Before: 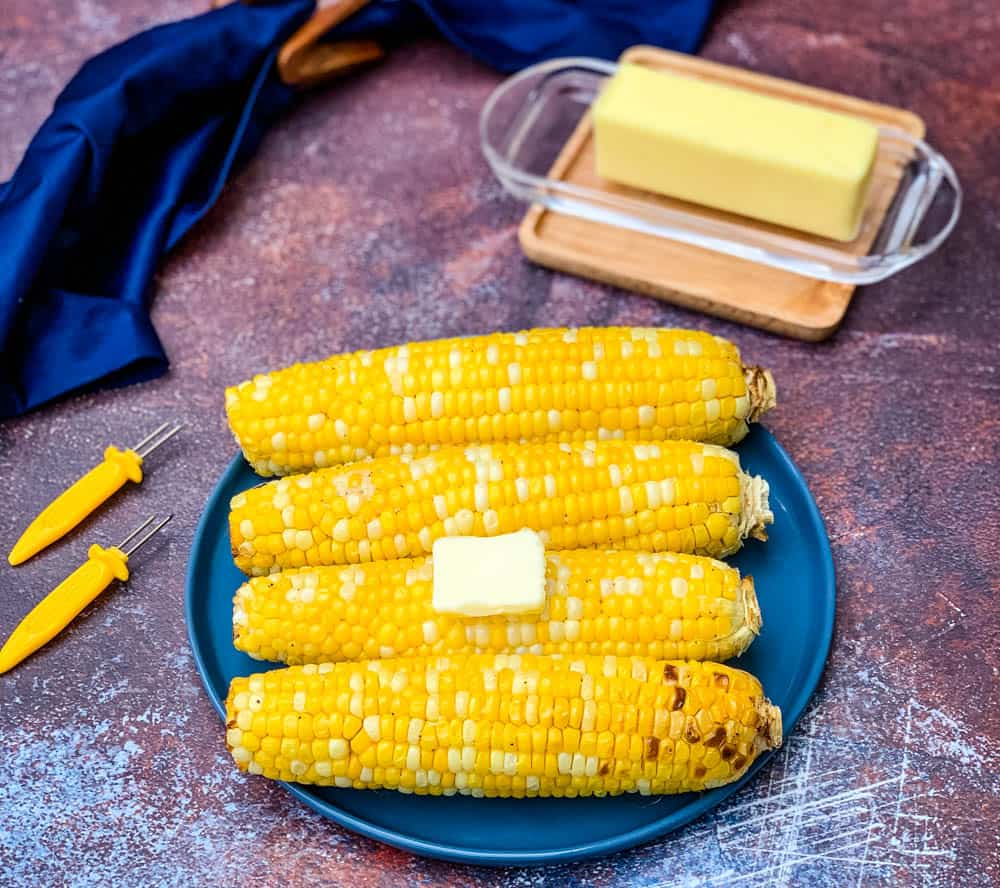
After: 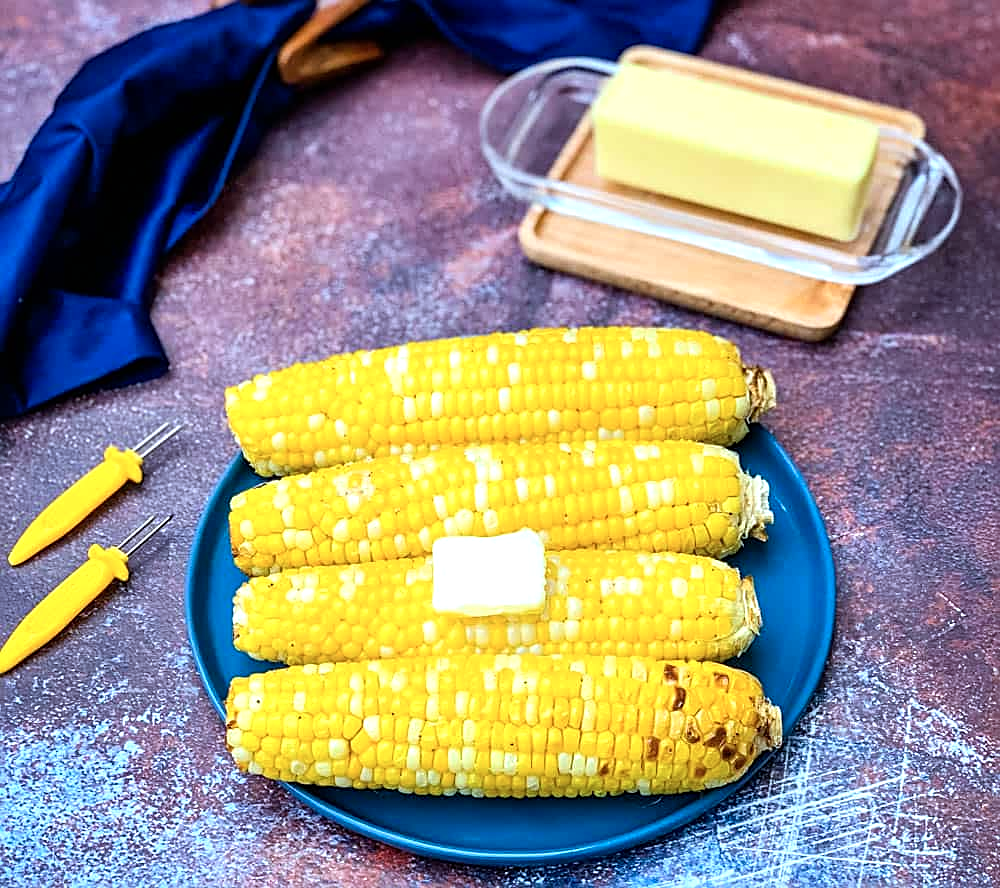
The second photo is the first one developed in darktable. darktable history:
color calibration: illuminant F (fluorescent), F source F9 (Cool White Deluxe 4150 K) – high CRI, x 0.374, y 0.373, temperature 4157.75 K
sharpen: on, module defaults
tone equalizer: -8 EV -0.423 EV, -7 EV -0.428 EV, -6 EV -0.305 EV, -5 EV -0.248 EV, -3 EV 0.19 EV, -2 EV 0.313 EV, -1 EV 0.399 EV, +0 EV 0.392 EV
